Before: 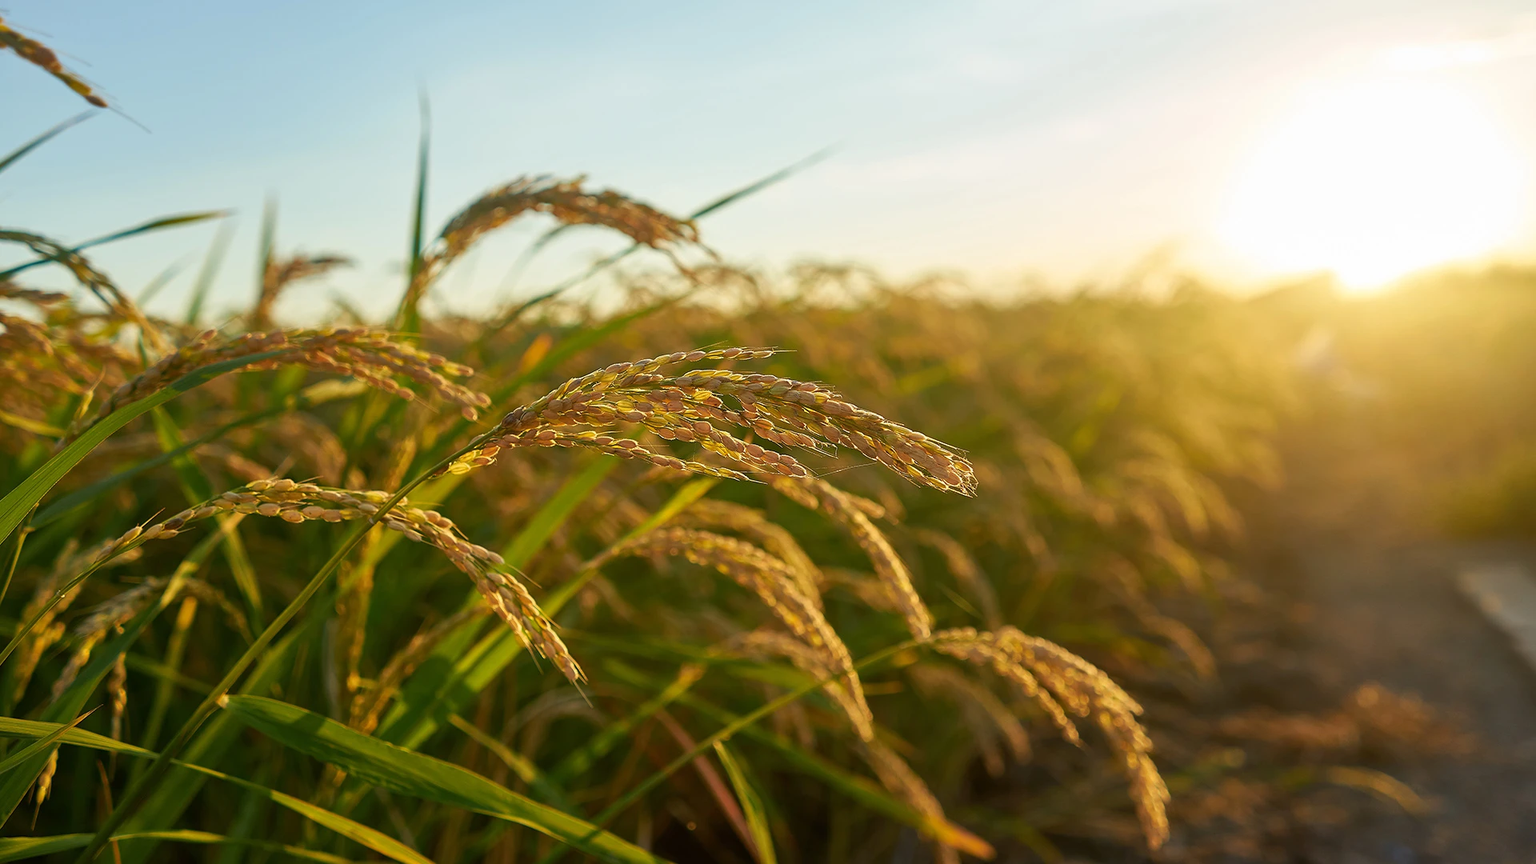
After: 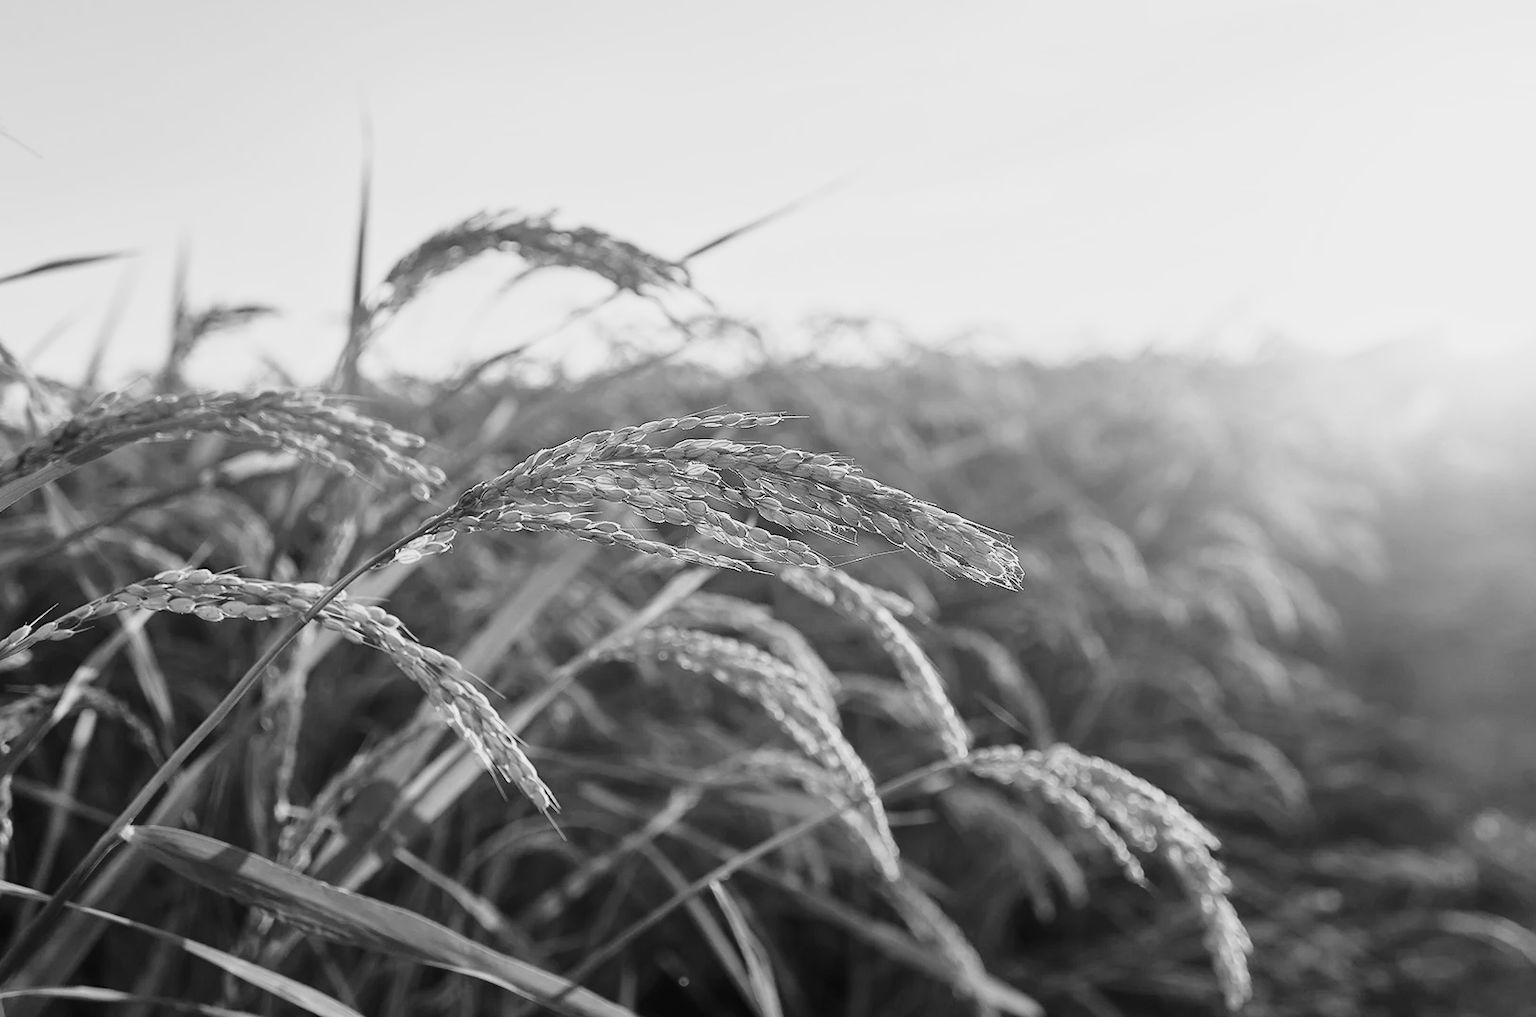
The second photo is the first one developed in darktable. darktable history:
monochrome: a -92.57, b 58.91
crop: left 7.598%, right 7.873%
base curve: curves: ch0 [(0, 0) (0.028, 0.03) (0.121, 0.232) (0.46, 0.748) (0.859, 0.968) (1, 1)], preserve colors none
